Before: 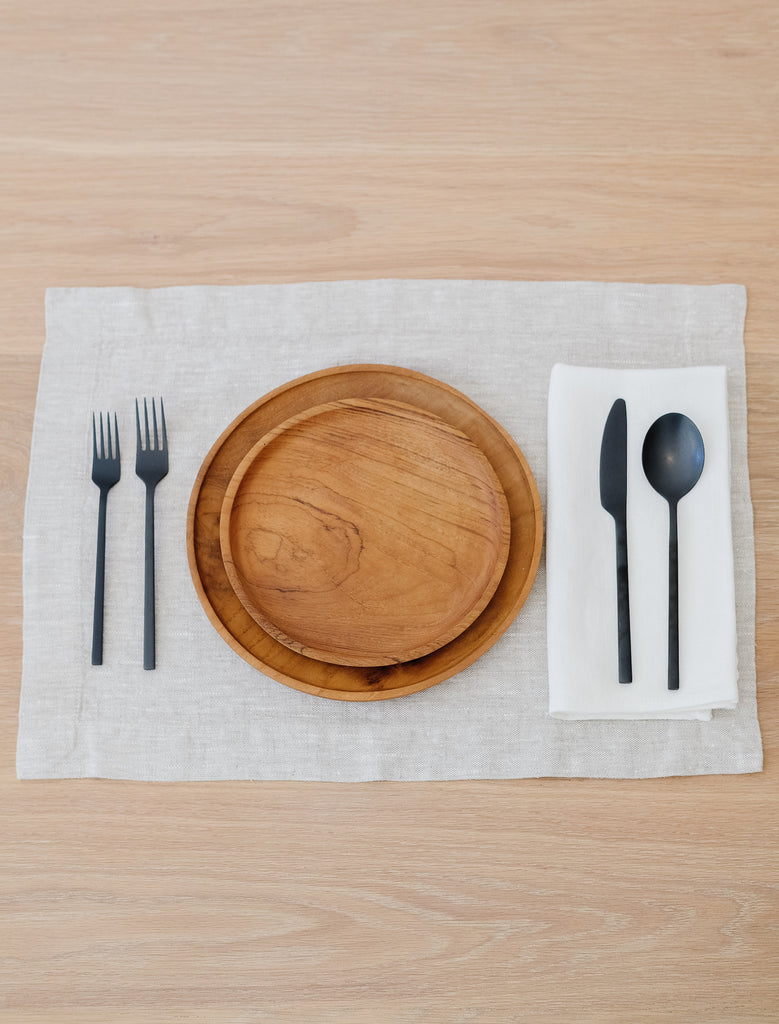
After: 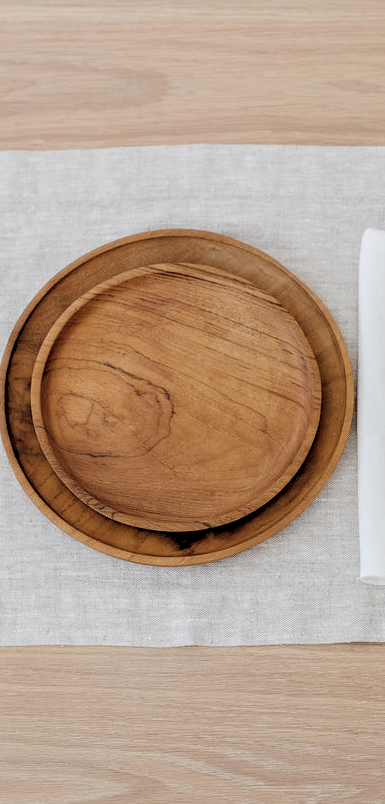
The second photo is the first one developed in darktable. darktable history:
crop and rotate: angle 0.02°, left 24.353%, top 13.219%, right 26.156%, bottom 8.224%
exposure: black level correction -0.014, exposure -0.193 EV, compensate highlight preservation false
rgb levels: levels [[0.034, 0.472, 0.904], [0, 0.5, 1], [0, 0.5, 1]]
local contrast: on, module defaults
